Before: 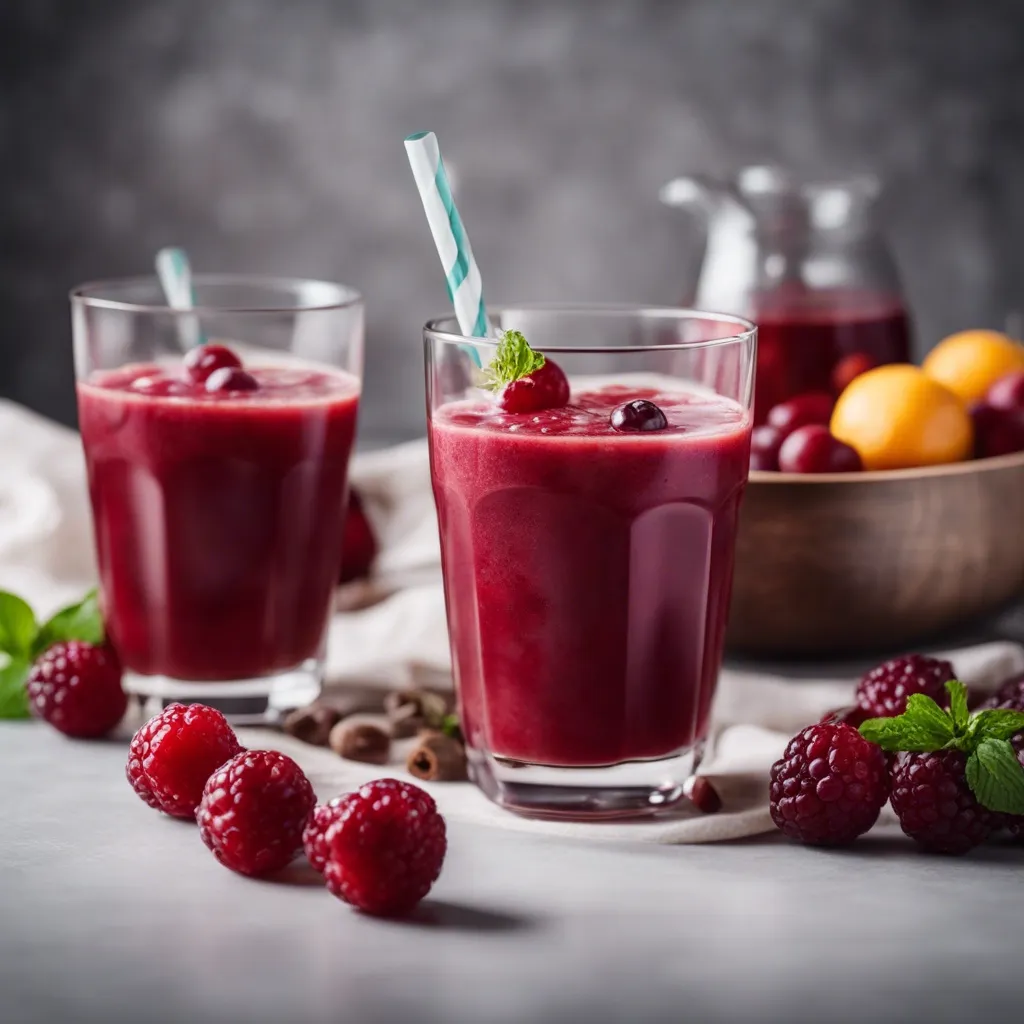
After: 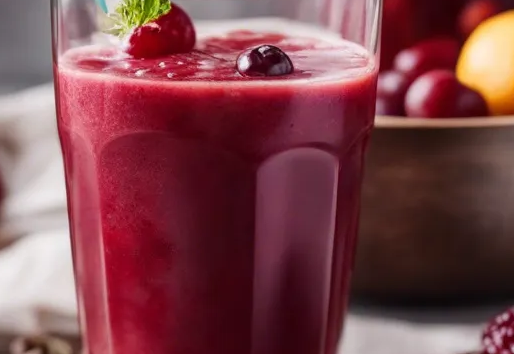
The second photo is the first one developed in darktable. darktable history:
rotate and perspective: automatic cropping off
crop: left 36.607%, top 34.735%, right 13.146%, bottom 30.611%
